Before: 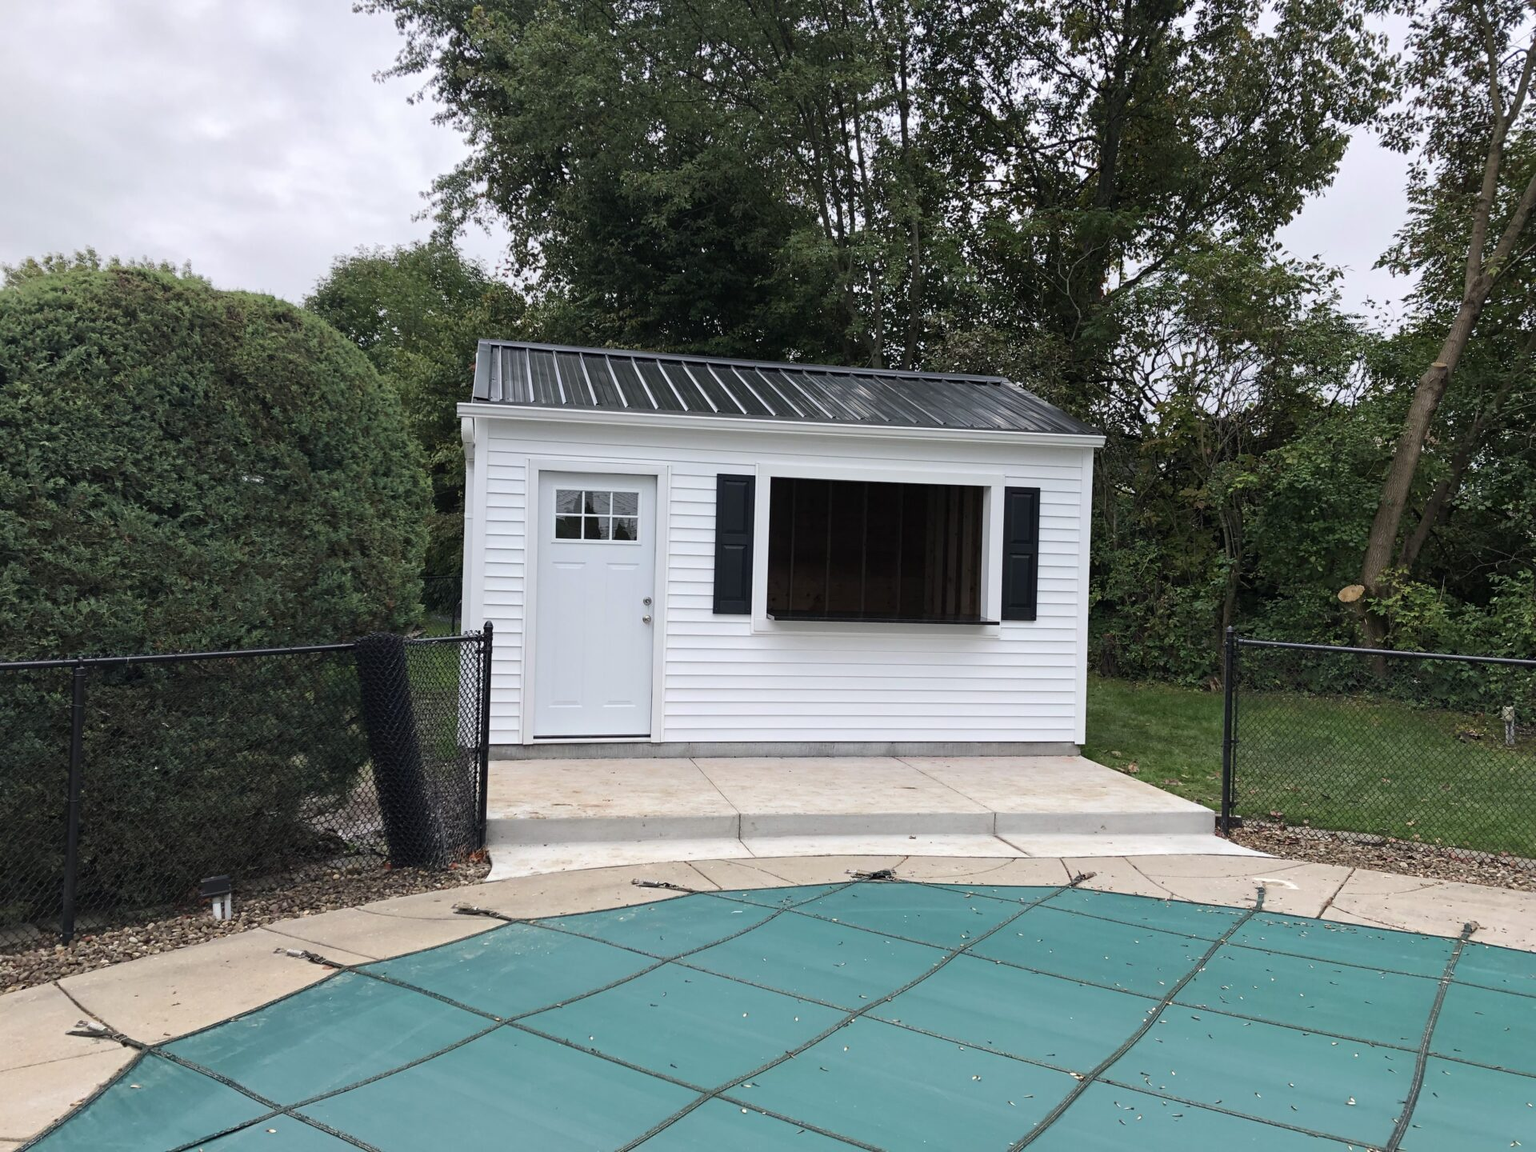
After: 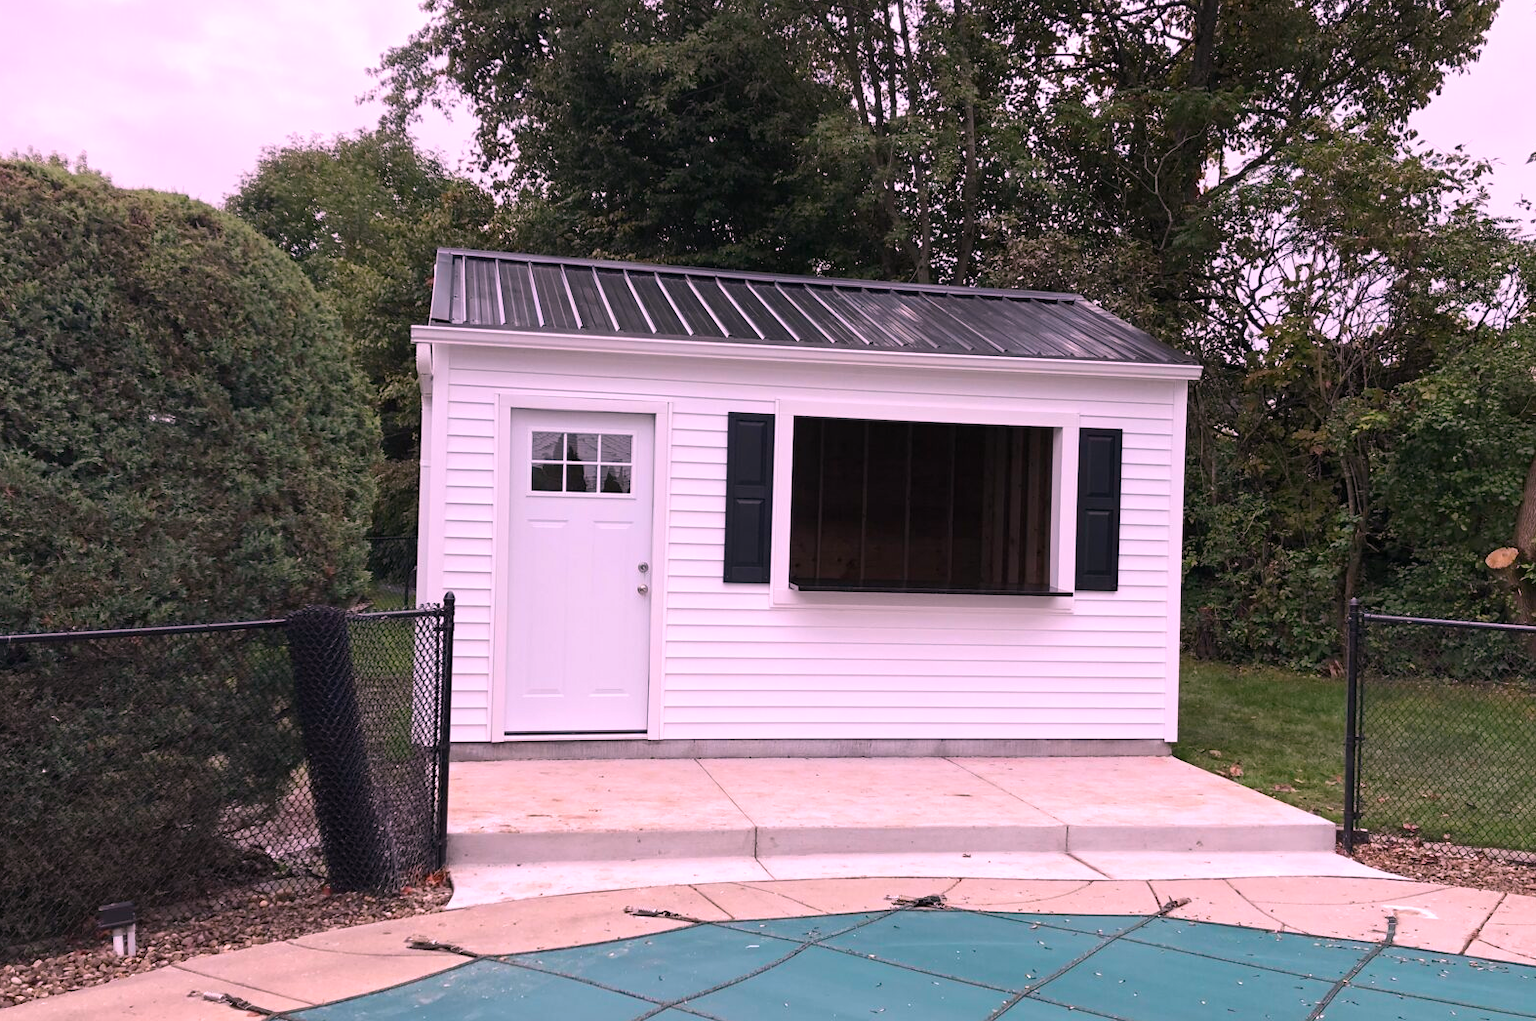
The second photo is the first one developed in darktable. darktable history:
crop: left 7.856%, top 11.836%, right 10.12%, bottom 15.387%
exposure: compensate highlight preservation false
white balance: red 1.188, blue 1.11
